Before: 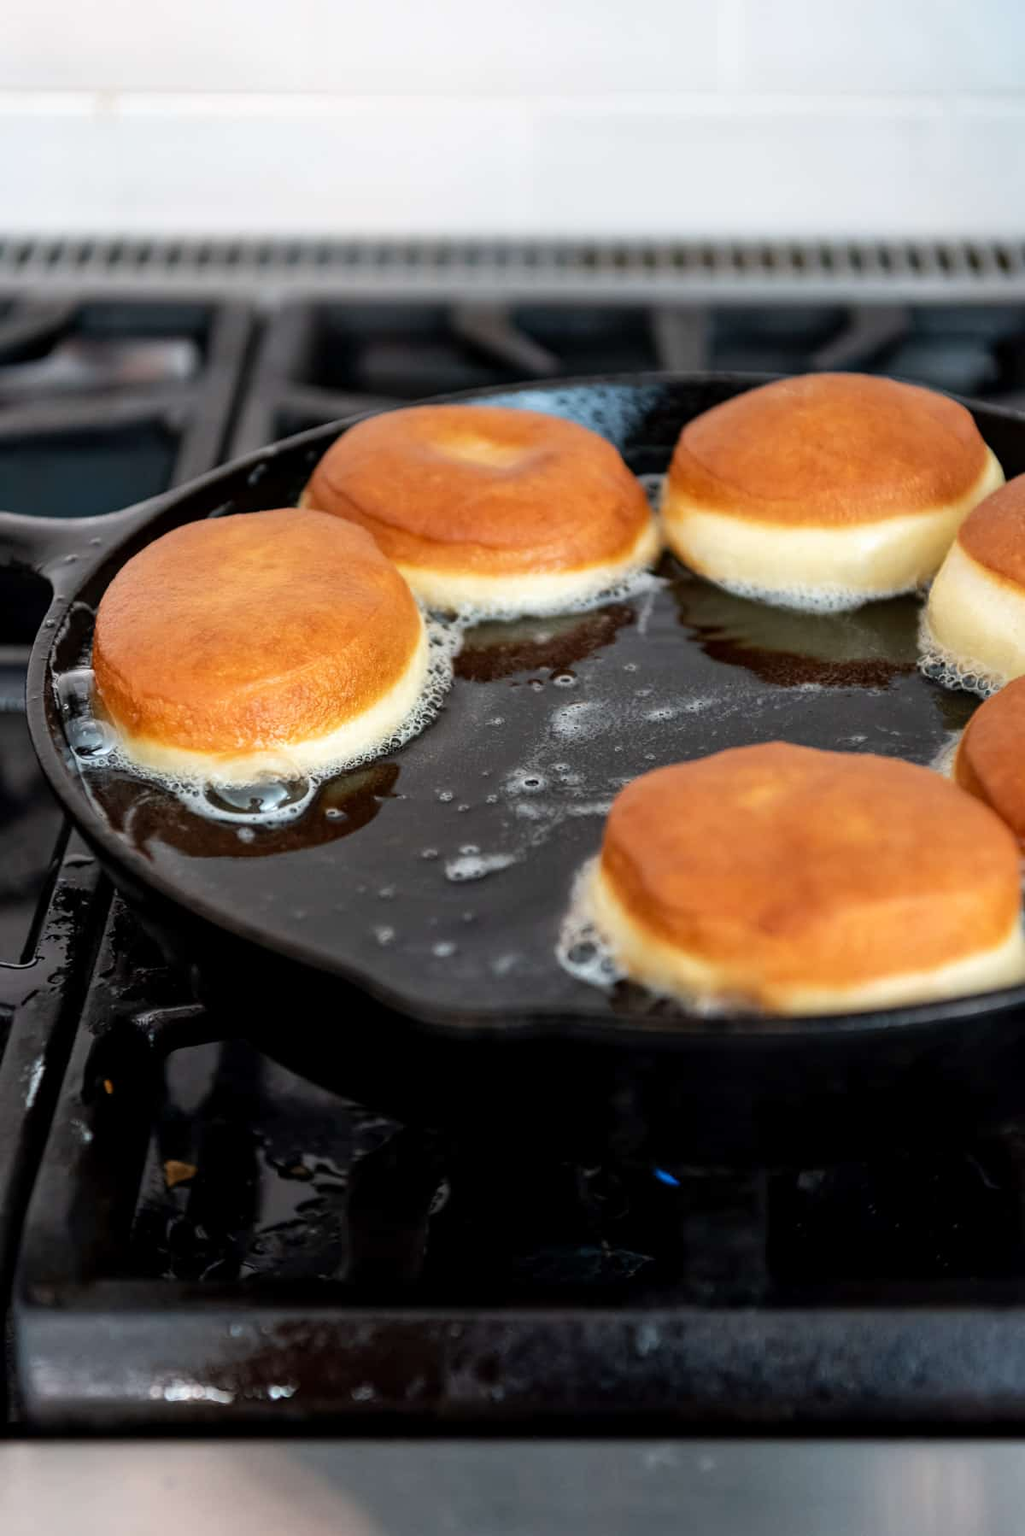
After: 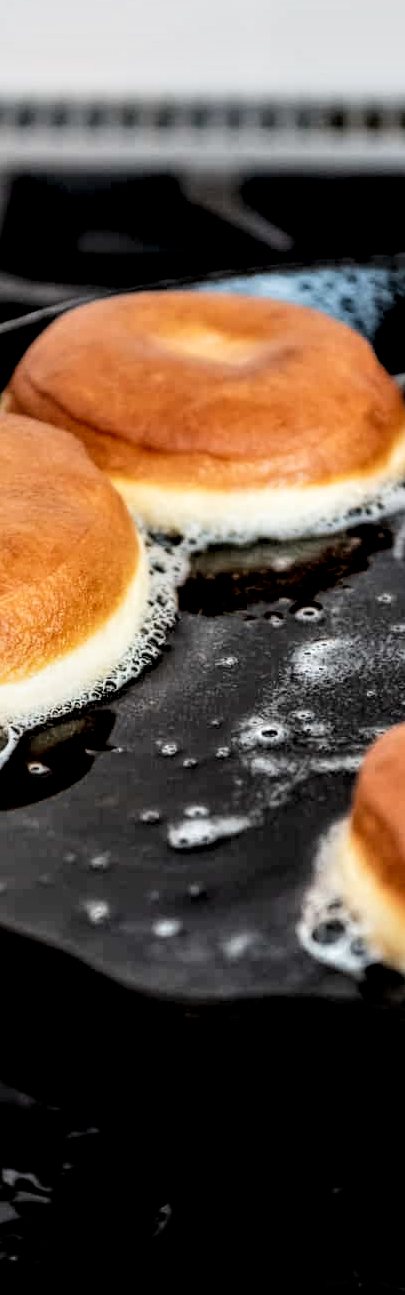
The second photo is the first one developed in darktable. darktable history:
local contrast: highlights 63%, shadows 53%, detail 168%, midtone range 0.508
filmic rgb: black relative exposure -5.03 EV, white relative exposure 3.98 EV, threshold 2.97 EV, hardness 2.89, contrast 1.296, highlights saturation mix -28.7%, enable highlight reconstruction true
crop and rotate: left 29.424%, top 10.286%, right 36.792%, bottom 17.661%
